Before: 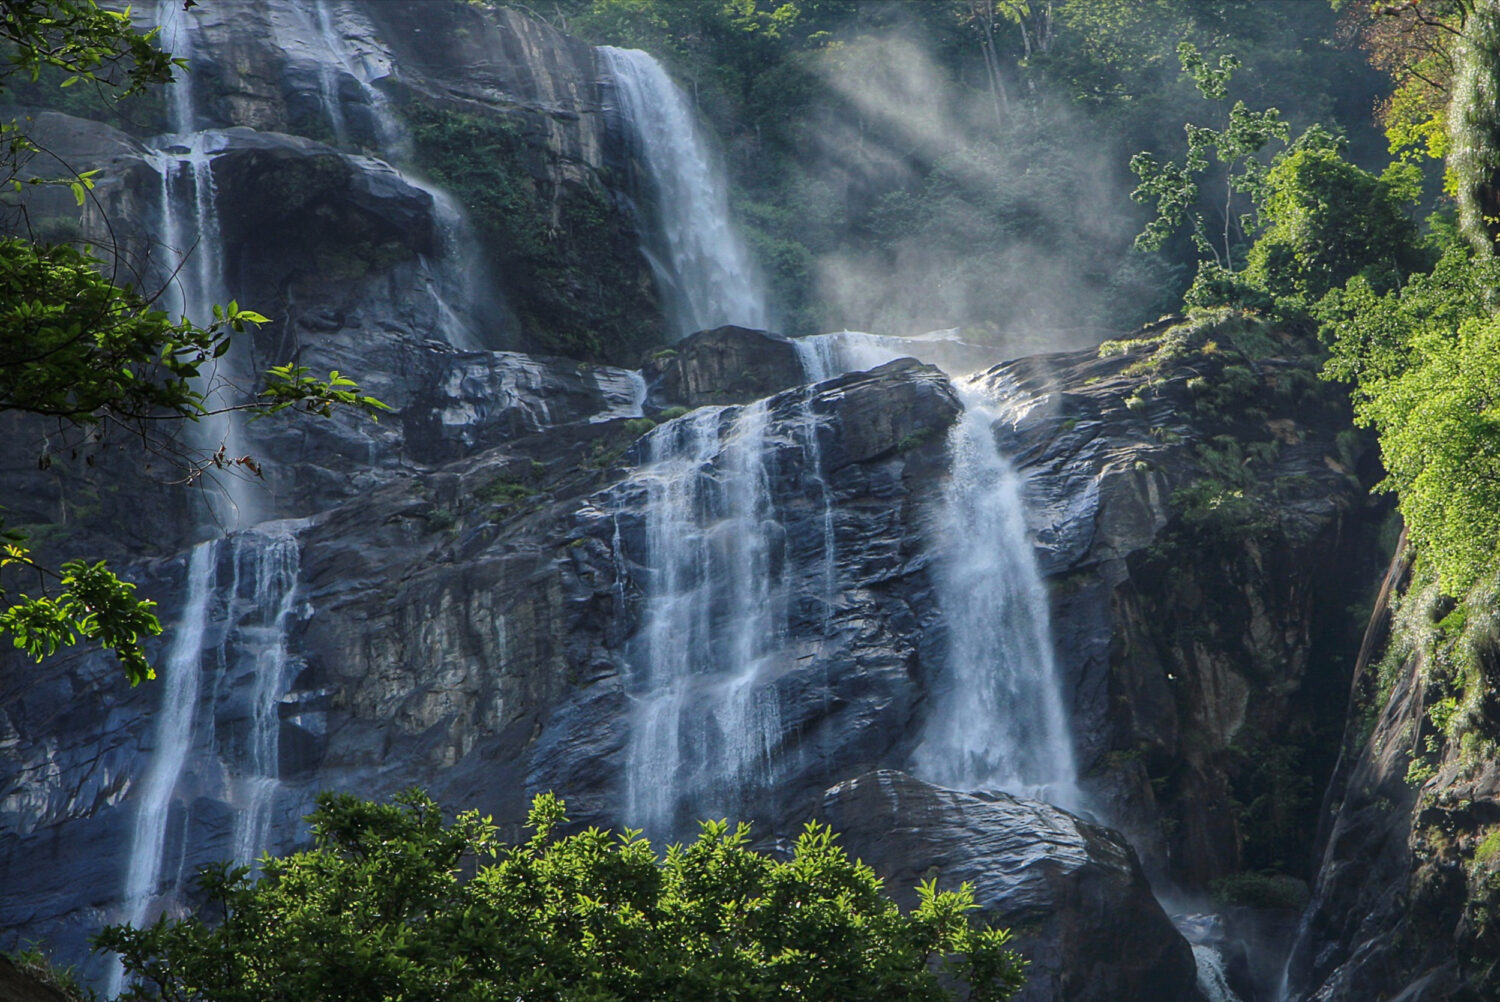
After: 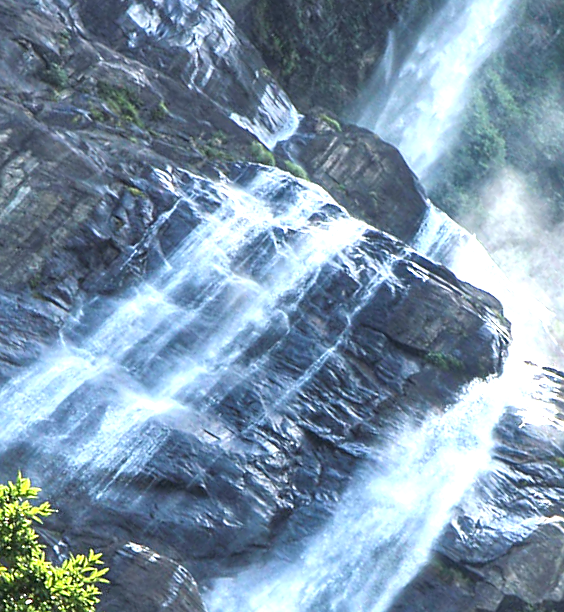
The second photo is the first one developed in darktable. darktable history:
crop and rotate: angle -45.87°, top 16.531%, right 0.929%, bottom 11.628%
exposure: black level correction 0, exposure 1.2 EV, compensate highlight preservation false
shadows and highlights: soften with gaussian
tone equalizer: -8 EV -0.439 EV, -7 EV -0.428 EV, -6 EV -0.318 EV, -5 EV -0.214 EV, -3 EV 0.197 EV, -2 EV 0.345 EV, -1 EV 0.391 EV, +0 EV 0.415 EV, mask exposure compensation -0.491 EV
sharpen: radius 1.571, amount 0.356, threshold 1.435
